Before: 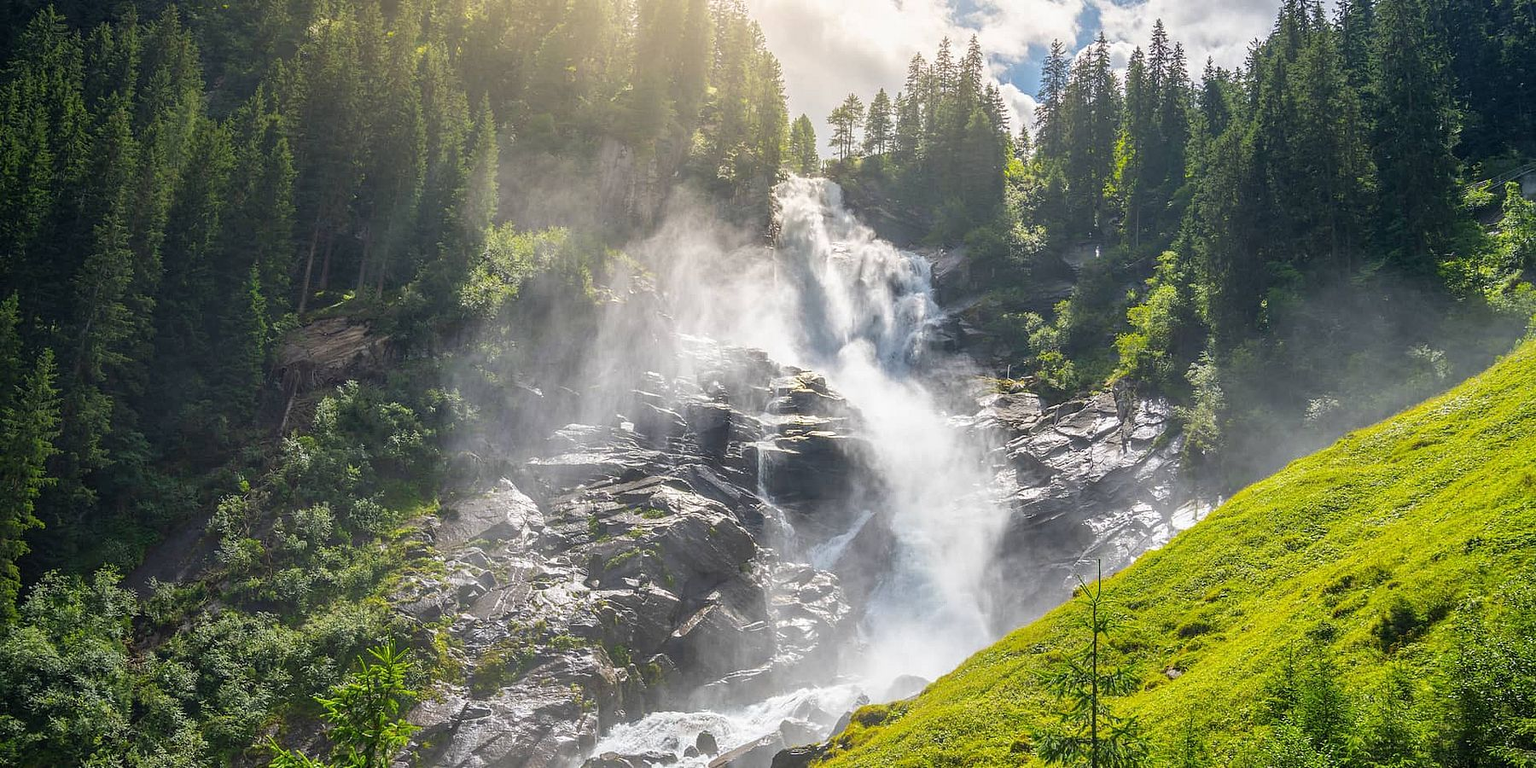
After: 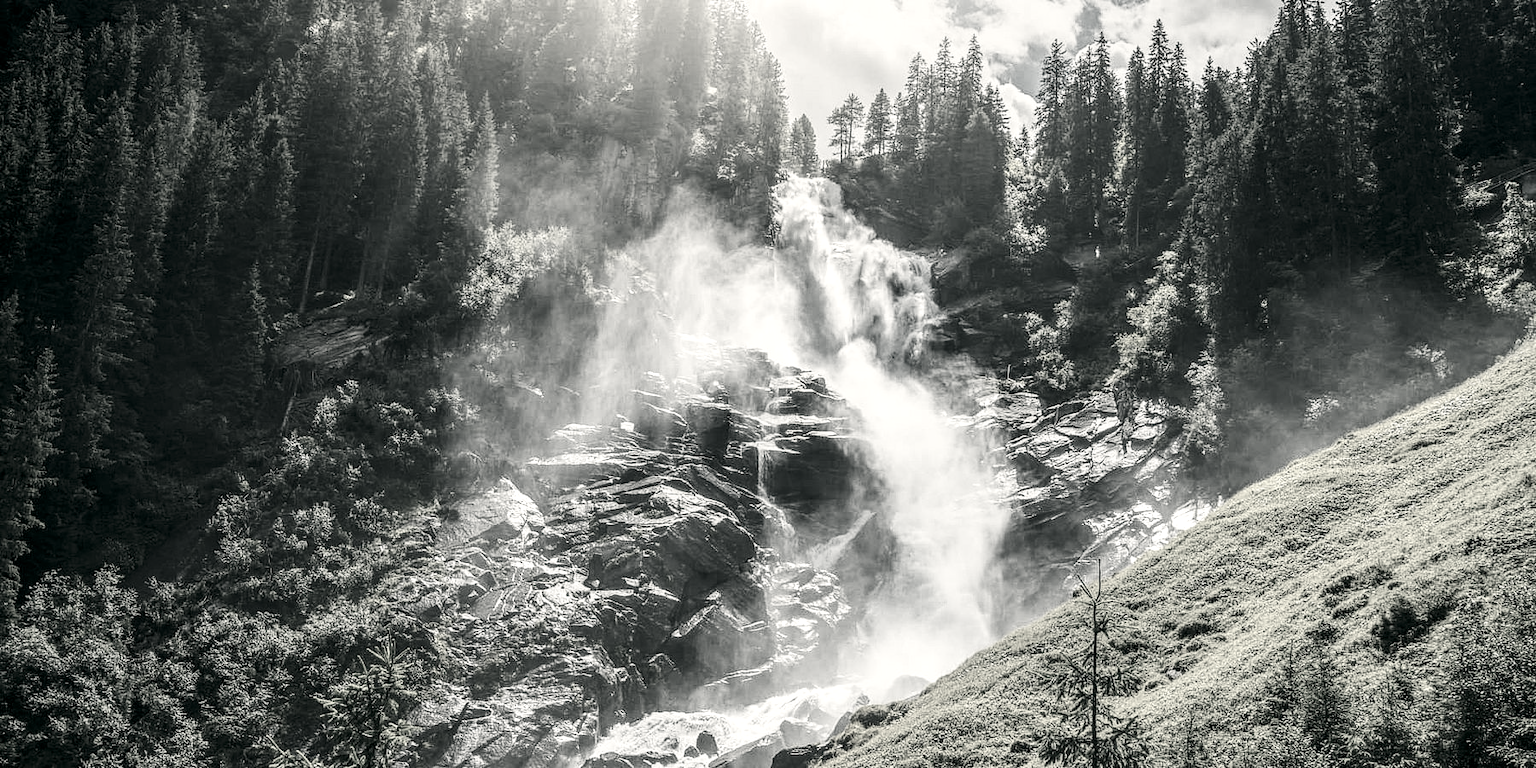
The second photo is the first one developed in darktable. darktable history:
local contrast: detail 130%
color zones: curves: ch1 [(0, 0.153) (0.143, 0.15) (0.286, 0.151) (0.429, 0.152) (0.571, 0.152) (0.714, 0.151) (0.857, 0.151) (1, 0.153)], mix 32.93%
color correction: highlights a* 2.16, highlights b* 34.08, shadows a* -37.12, shadows b* -6.01
contrast brightness saturation: contrast 0.288
